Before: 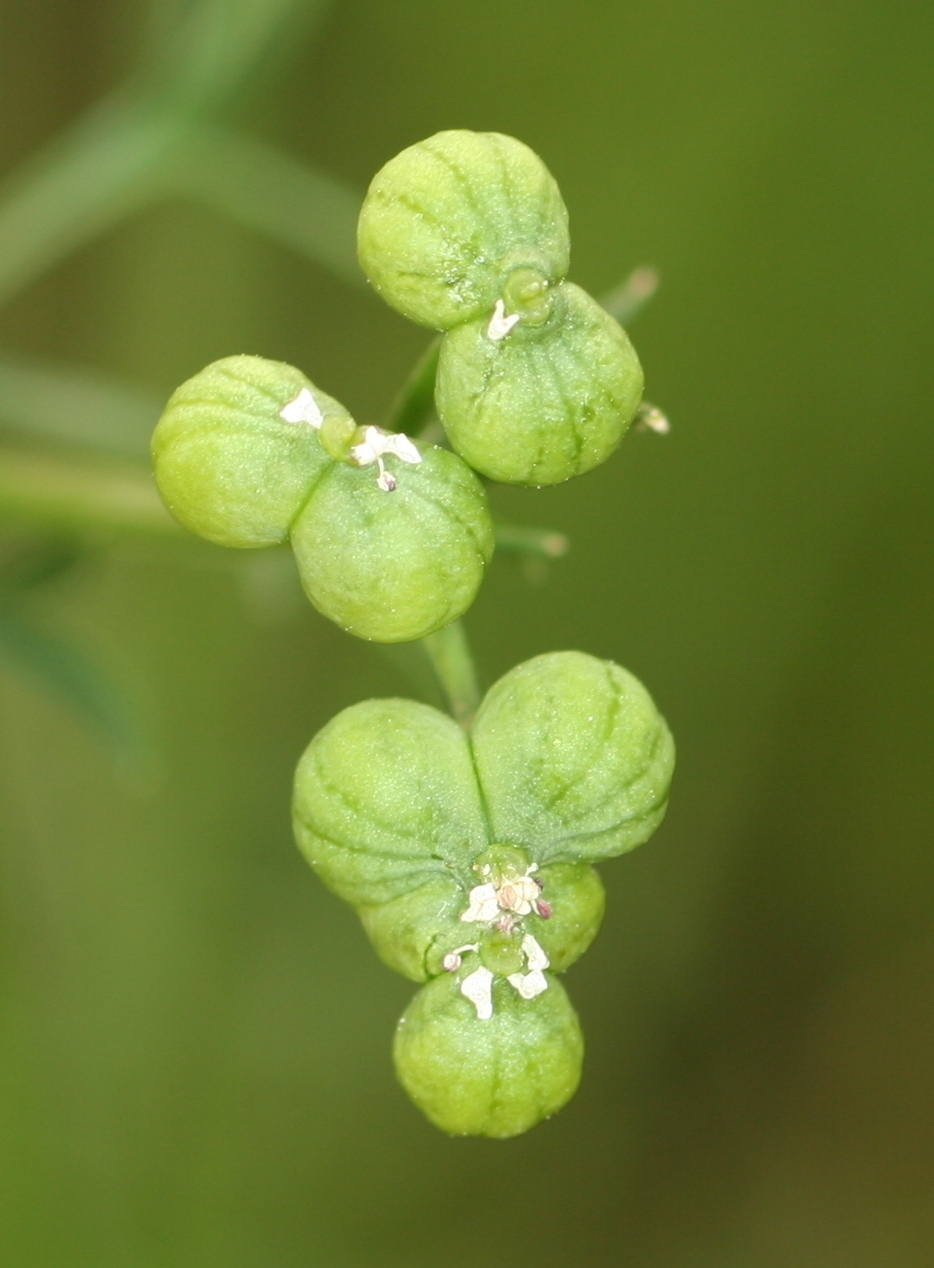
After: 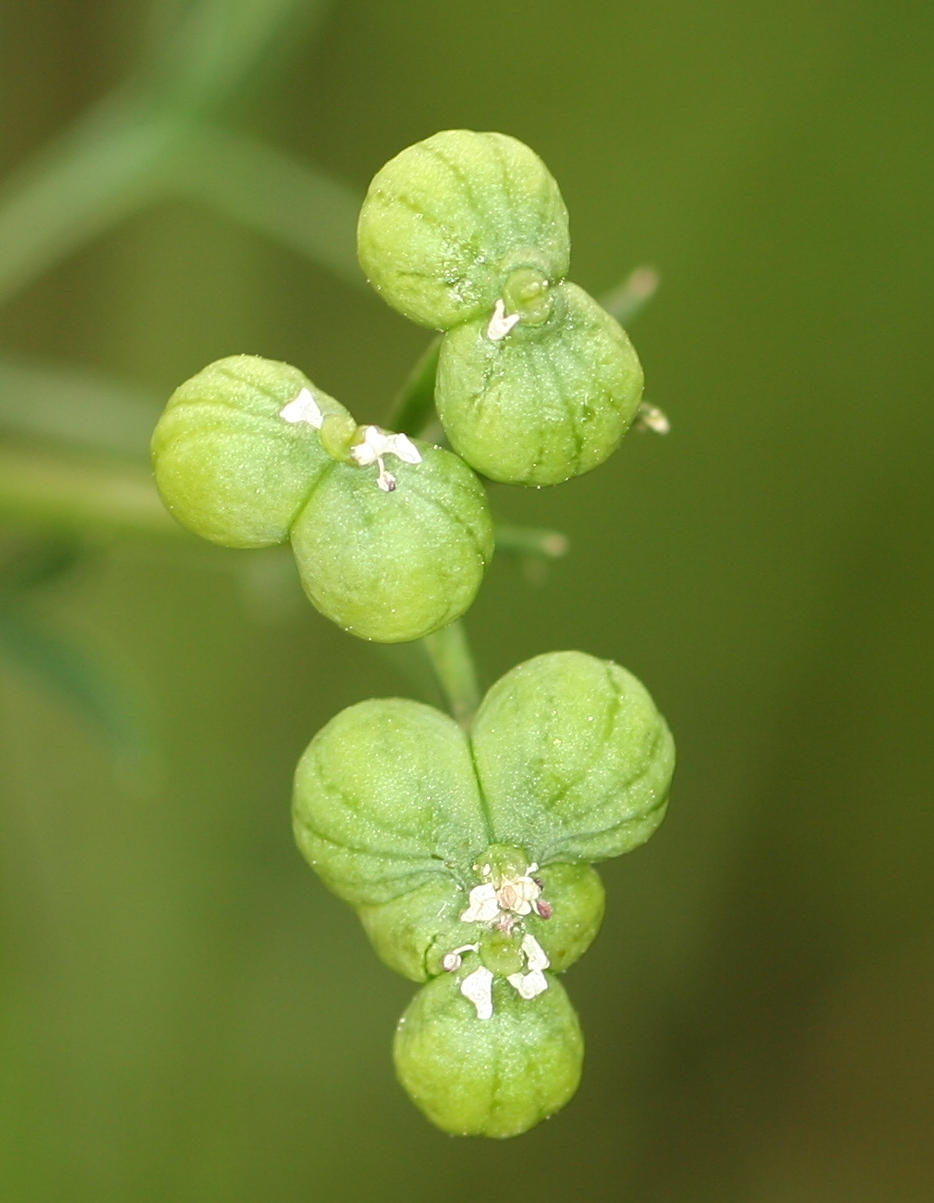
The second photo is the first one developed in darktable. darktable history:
crop and rotate: top 0%, bottom 5.097%
color balance rgb: on, module defaults
sharpen: on, module defaults
